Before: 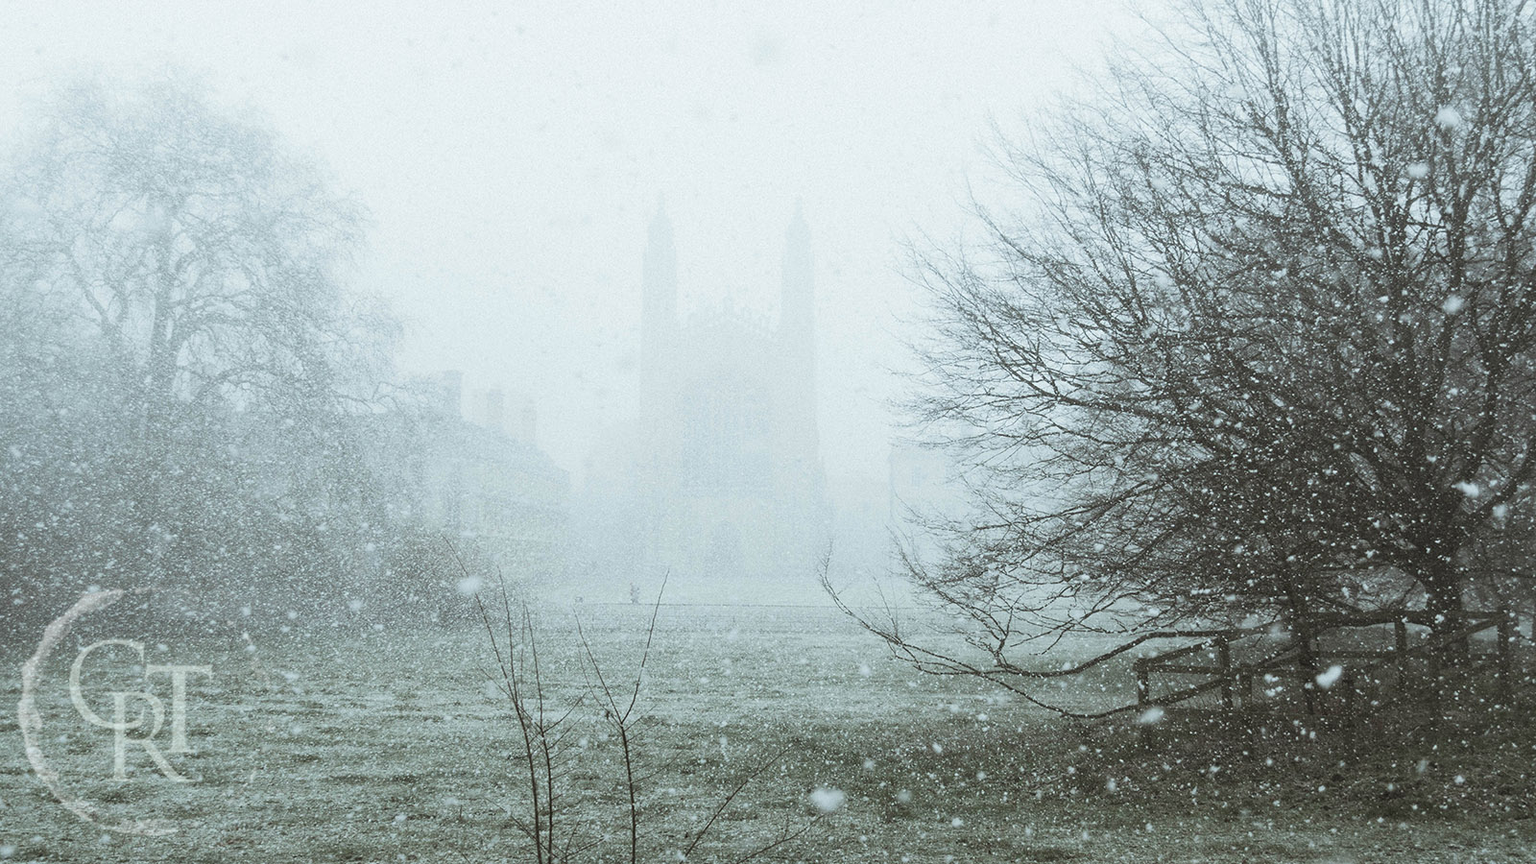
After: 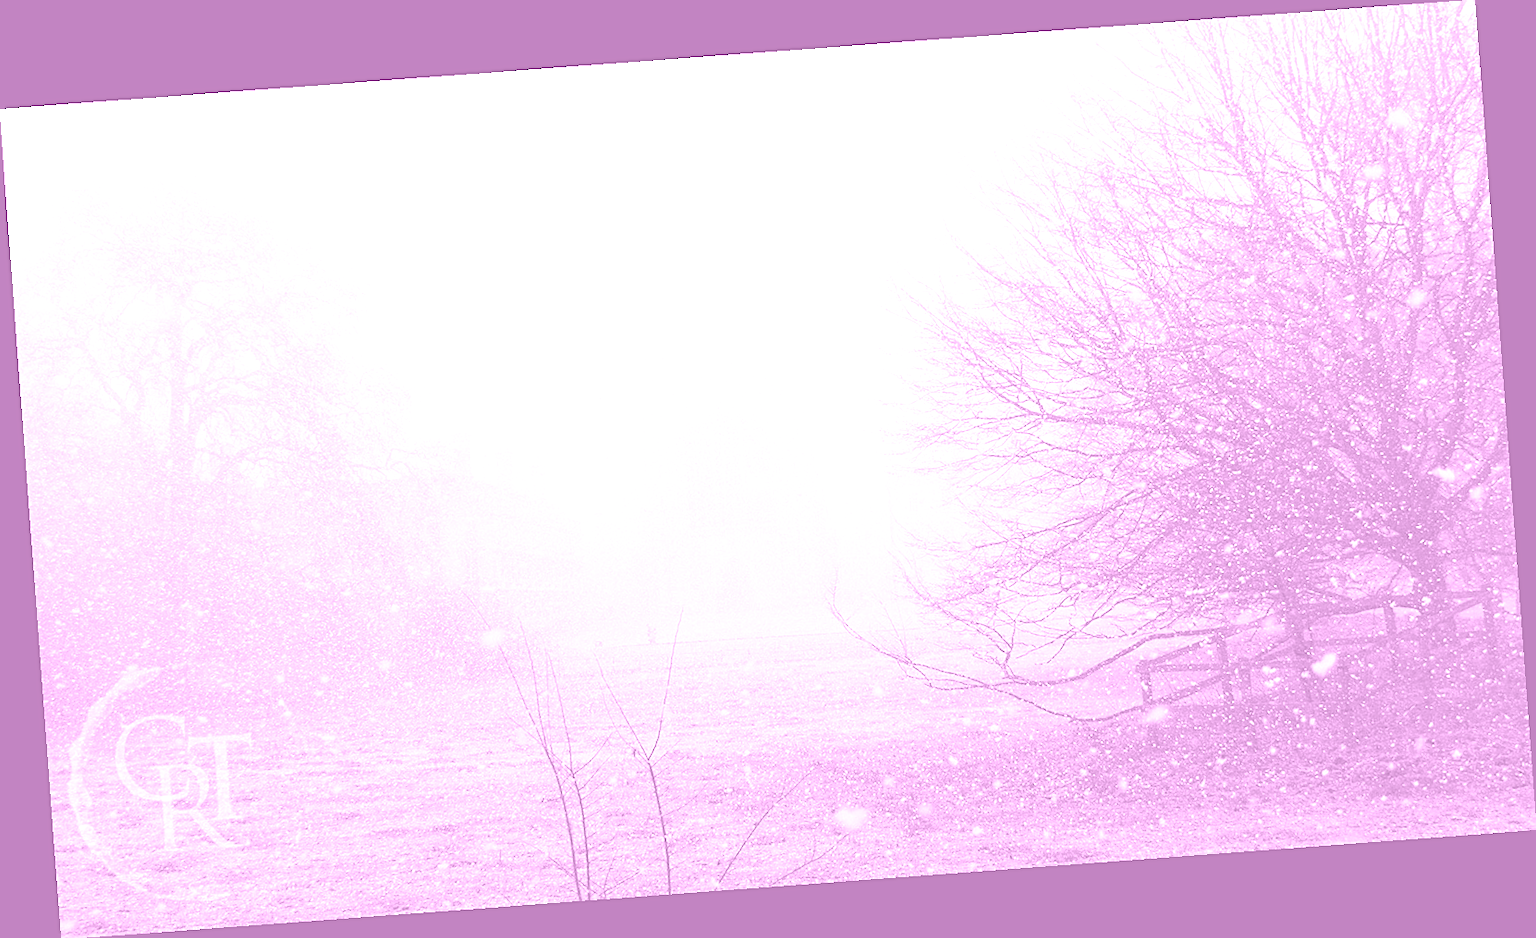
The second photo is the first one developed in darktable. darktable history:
colorize: hue 331.2°, saturation 75%, source mix 30.28%, lightness 70.52%, version 1
exposure: black level correction 0.011, exposure 1.088 EV, compensate exposure bias true, compensate highlight preservation false
tone equalizer: -8 EV -0.417 EV, -7 EV -0.389 EV, -6 EV -0.333 EV, -5 EV -0.222 EV, -3 EV 0.222 EV, -2 EV 0.333 EV, -1 EV 0.389 EV, +0 EV 0.417 EV, edges refinement/feathering 500, mask exposure compensation -1.57 EV, preserve details no
rotate and perspective: rotation -4.25°, automatic cropping off
sharpen: on, module defaults
